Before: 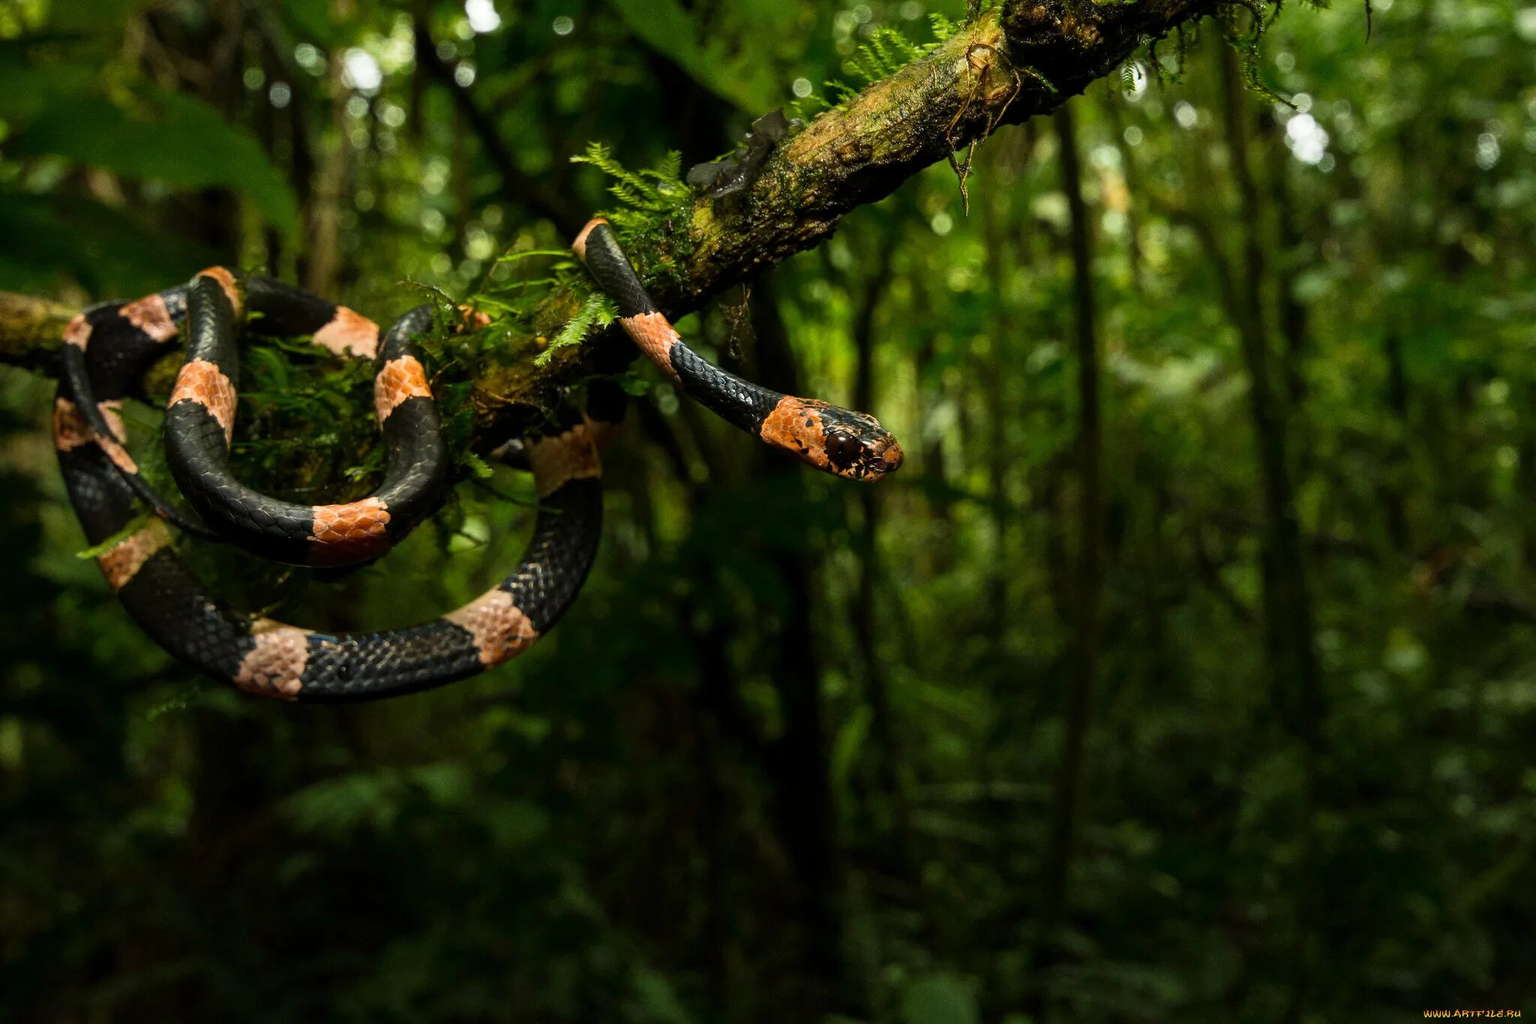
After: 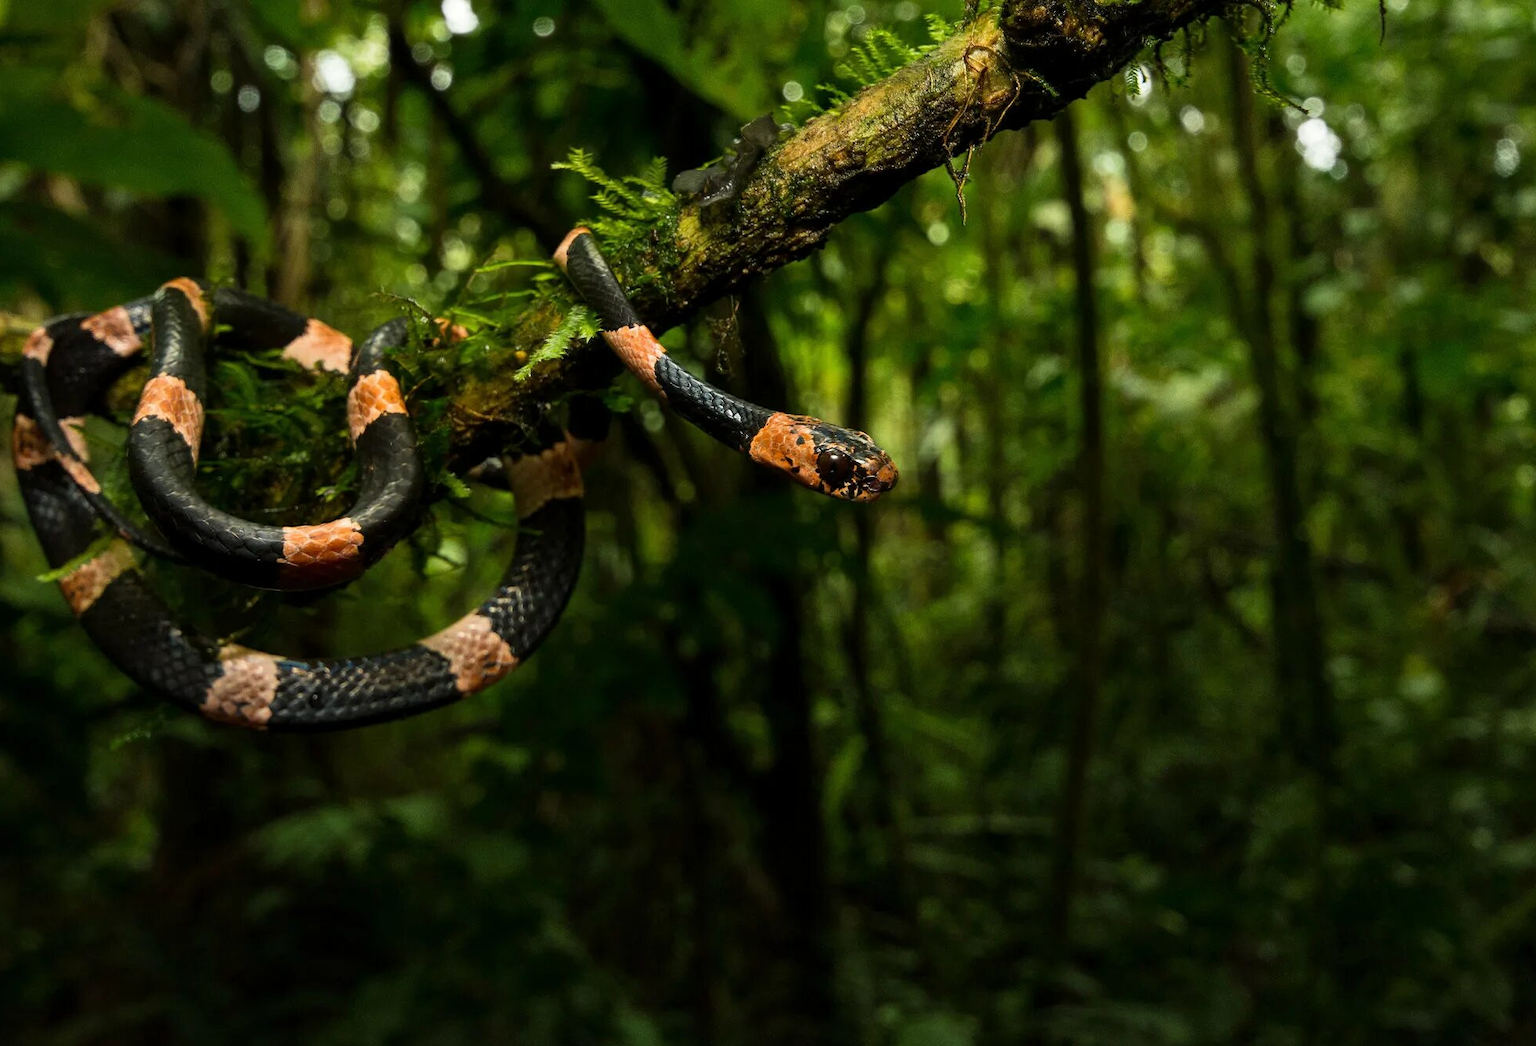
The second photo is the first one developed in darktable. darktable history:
crop and rotate: left 2.689%, right 1.312%, bottom 1.794%
local contrast: mode bilateral grid, contrast 19, coarseness 51, detail 102%, midtone range 0.2
